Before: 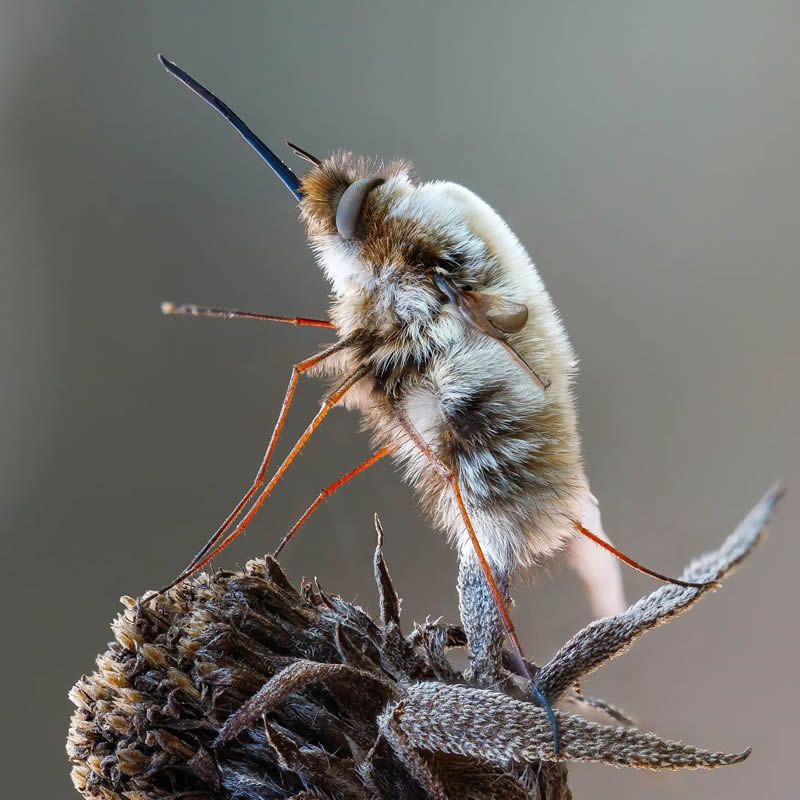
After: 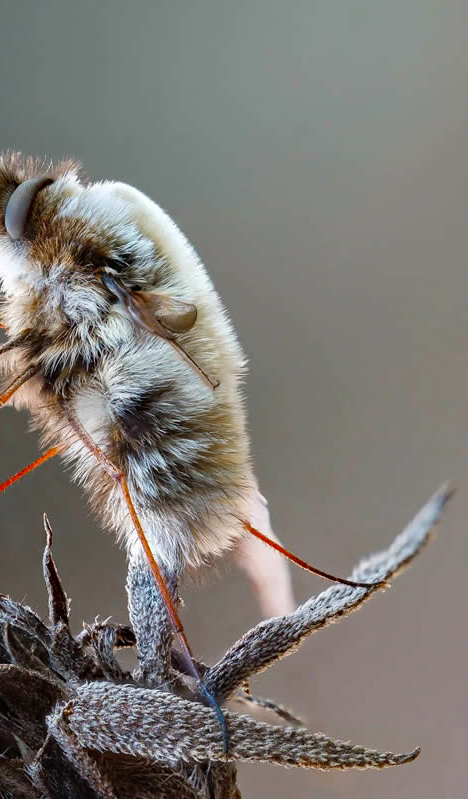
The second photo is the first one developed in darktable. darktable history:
haze removal: compatibility mode true, adaptive false
crop: left 41.402%
